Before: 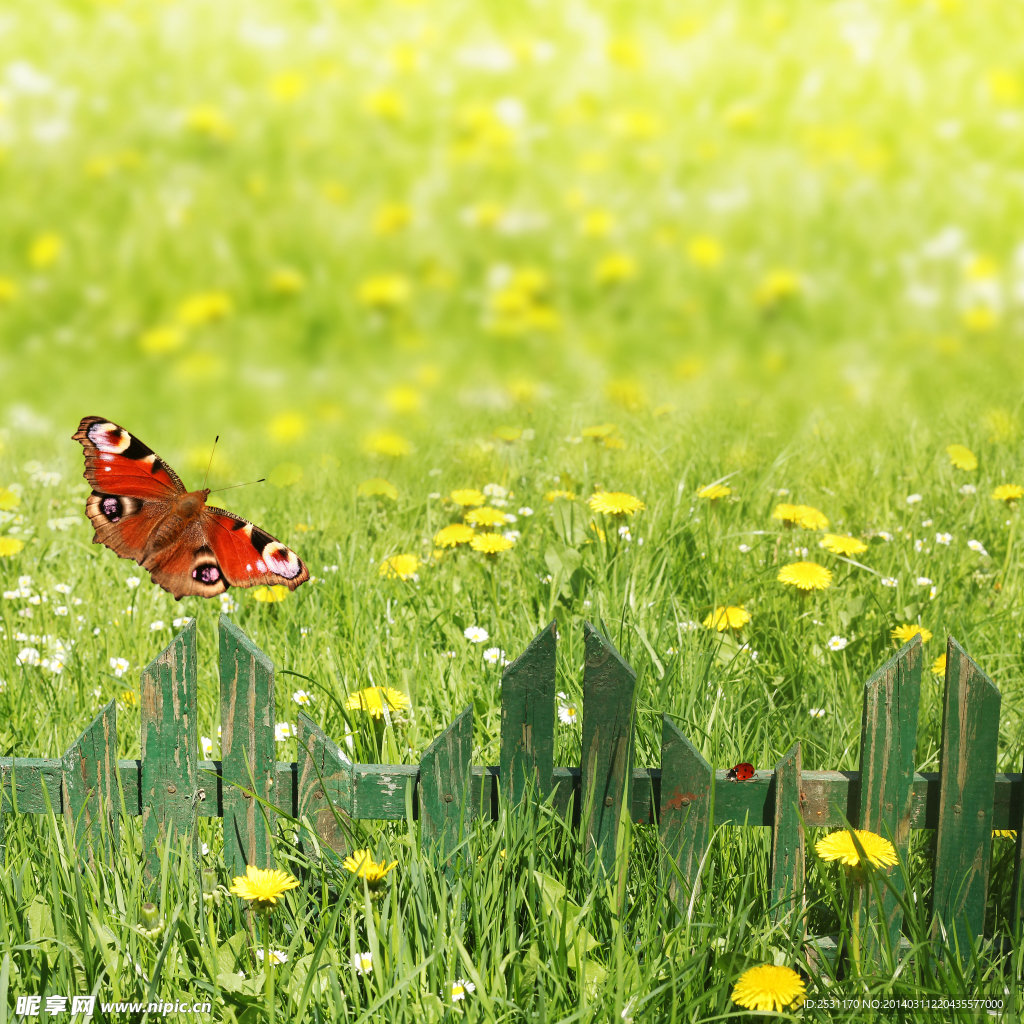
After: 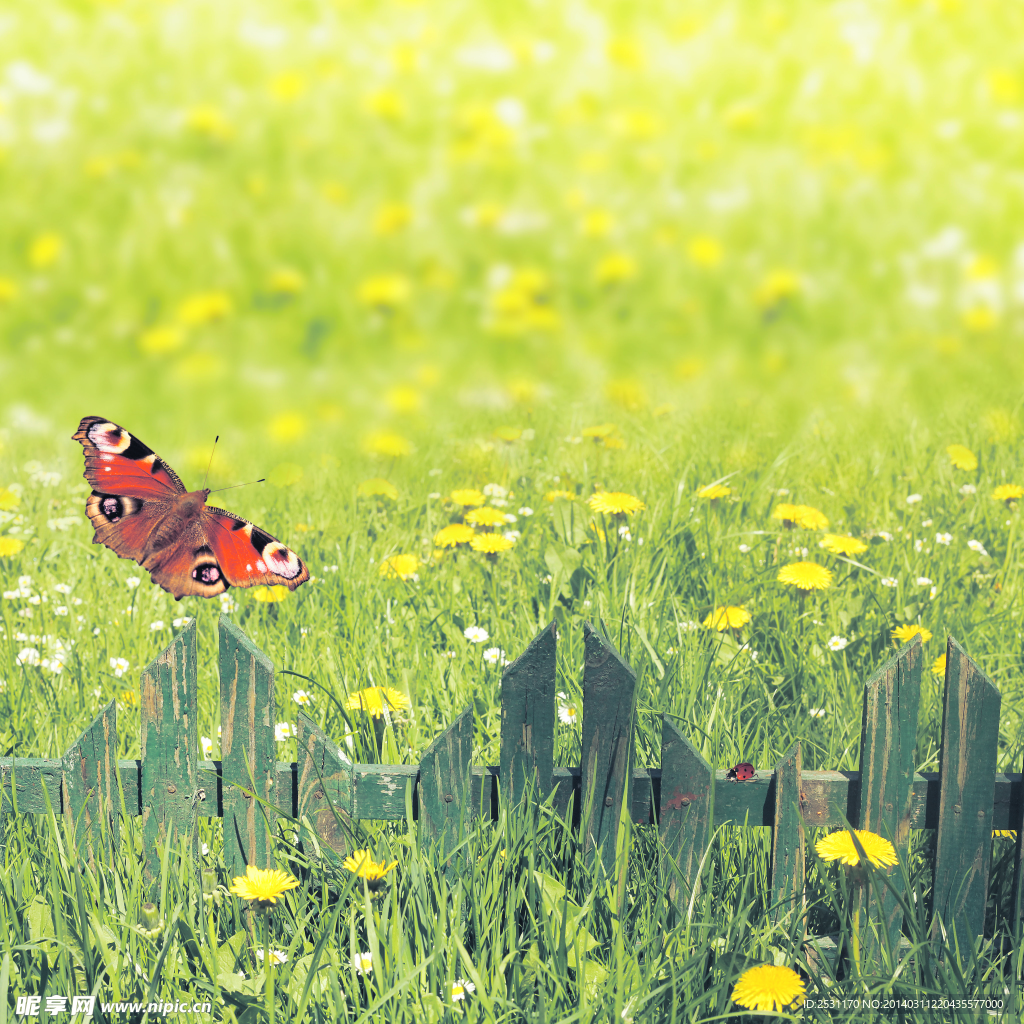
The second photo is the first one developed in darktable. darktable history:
contrast brightness saturation: brightness 0.15
split-toning: shadows › hue 230.4°
